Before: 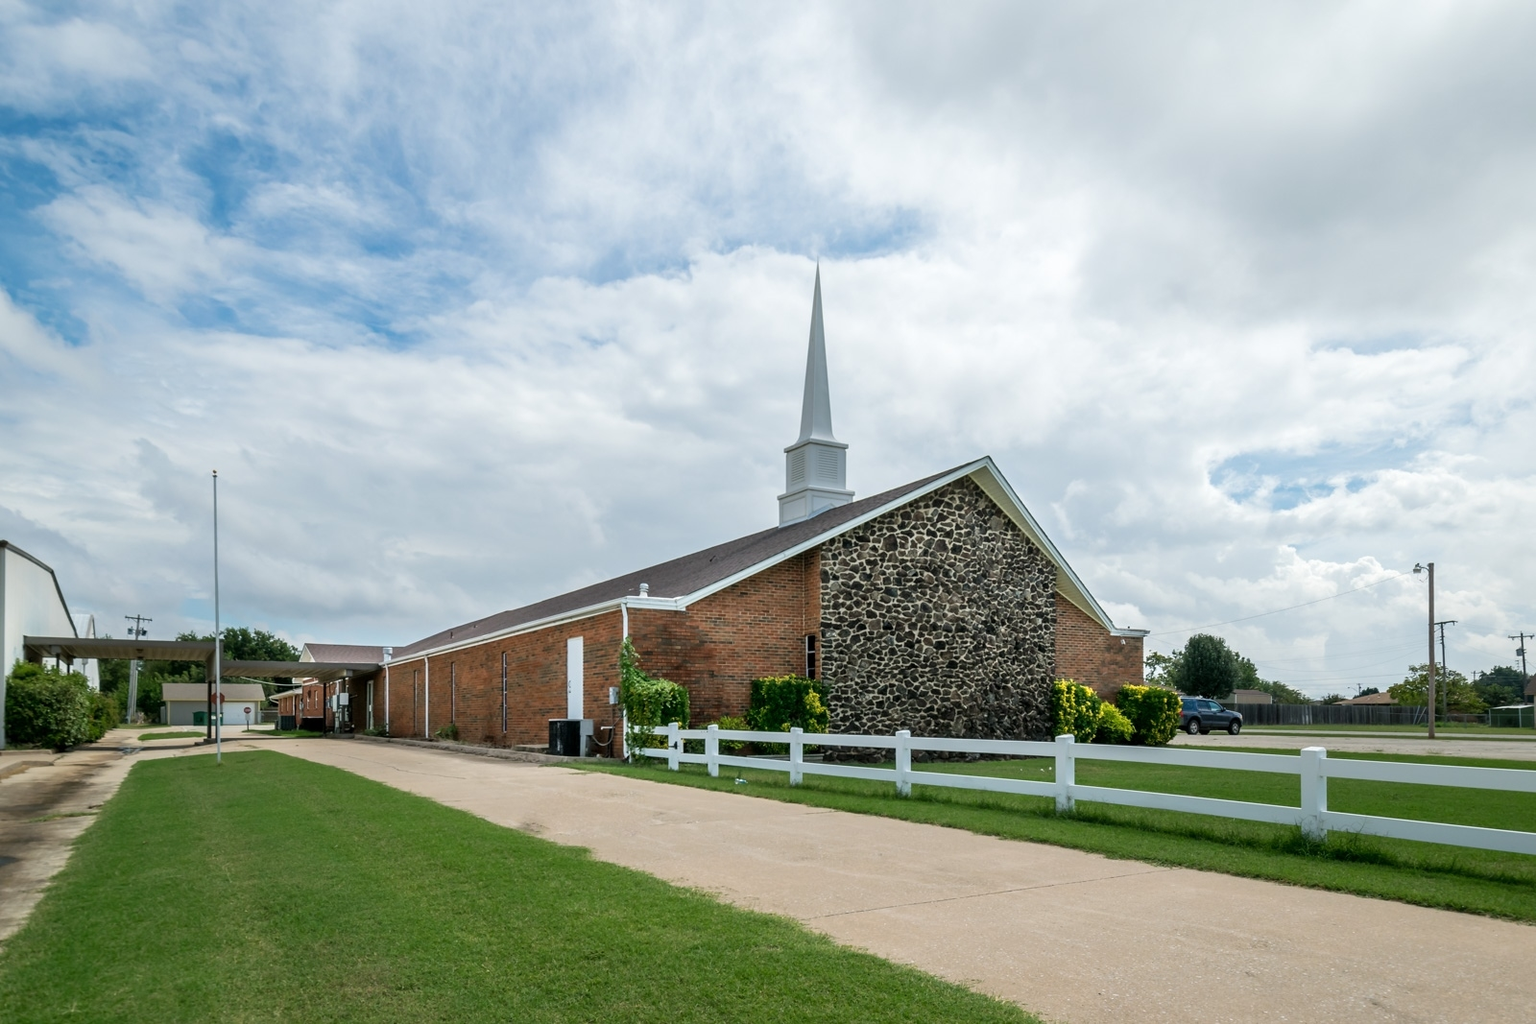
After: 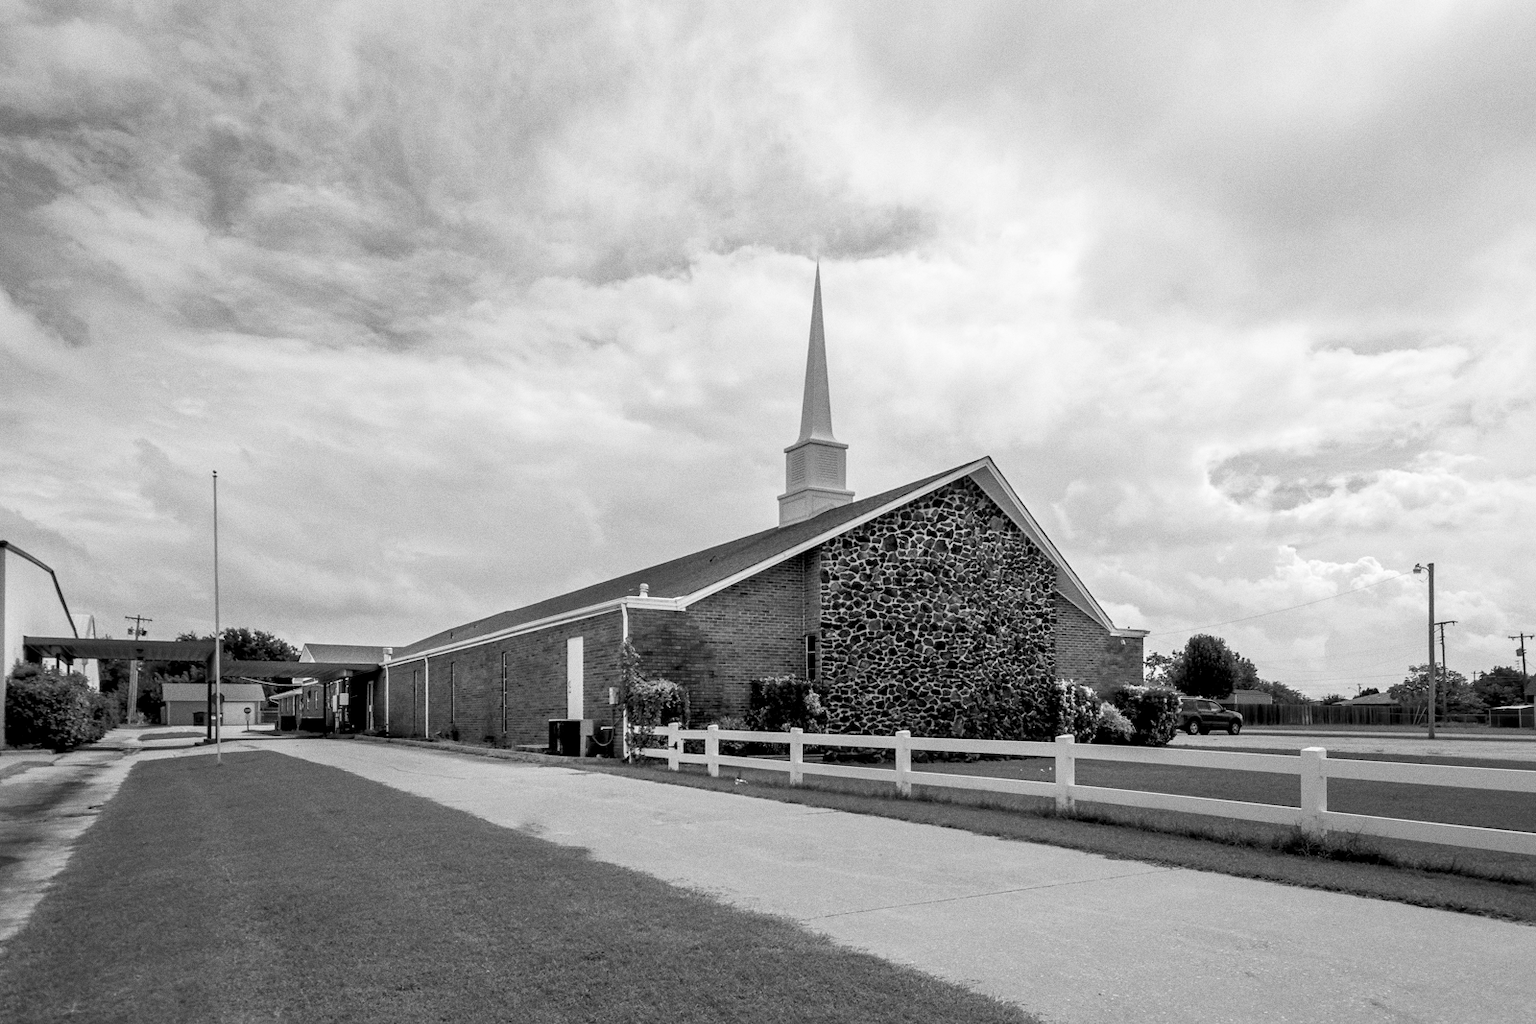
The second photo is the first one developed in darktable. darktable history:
exposure: black level correction 0.011, compensate highlight preservation false
grain: coarseness 3.21 ISO
contrast brightness saturation: saturation -1
